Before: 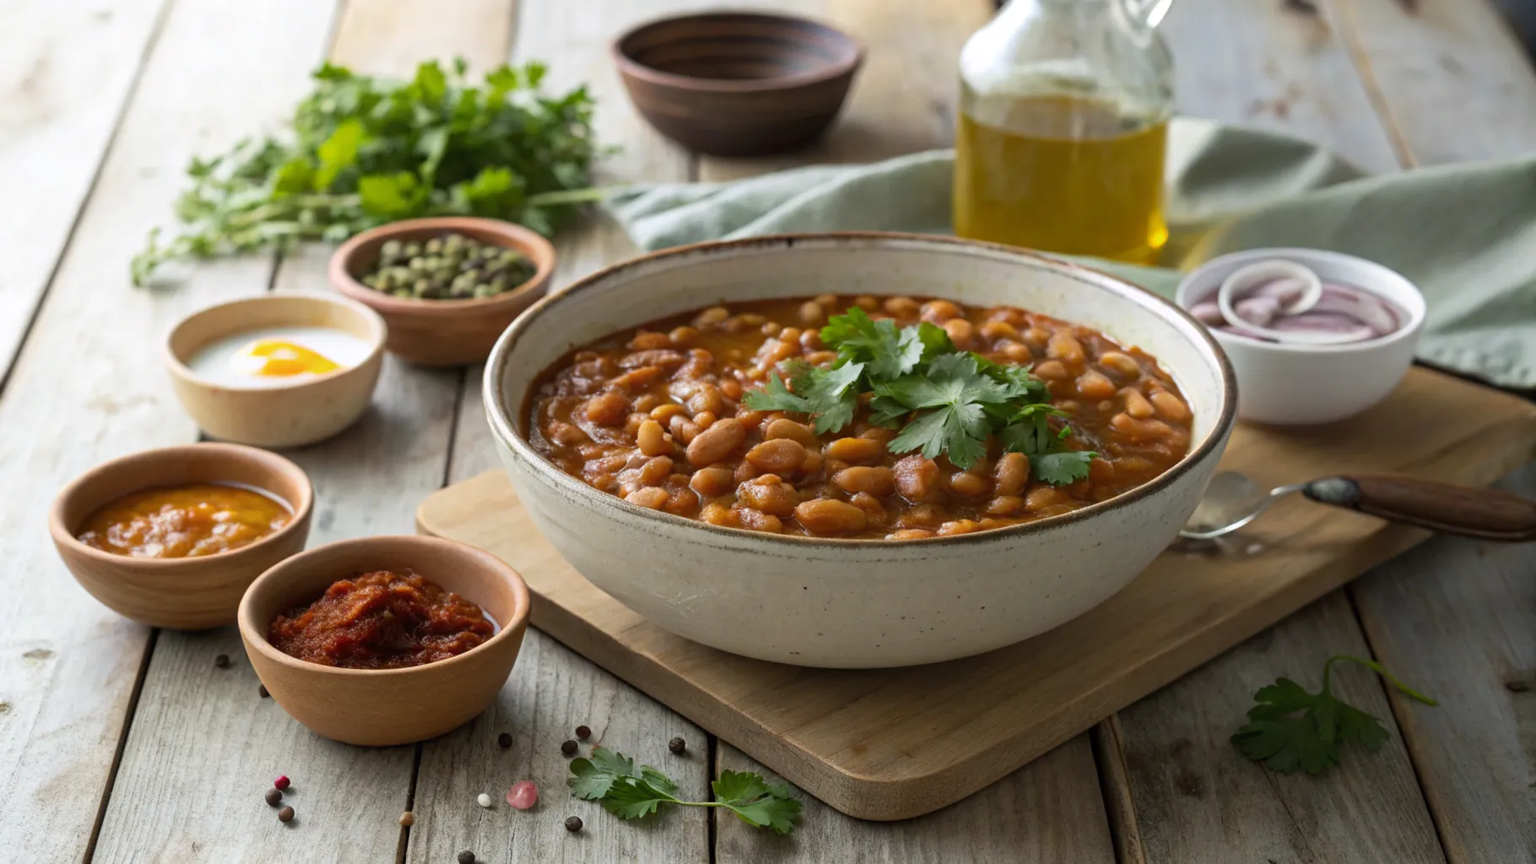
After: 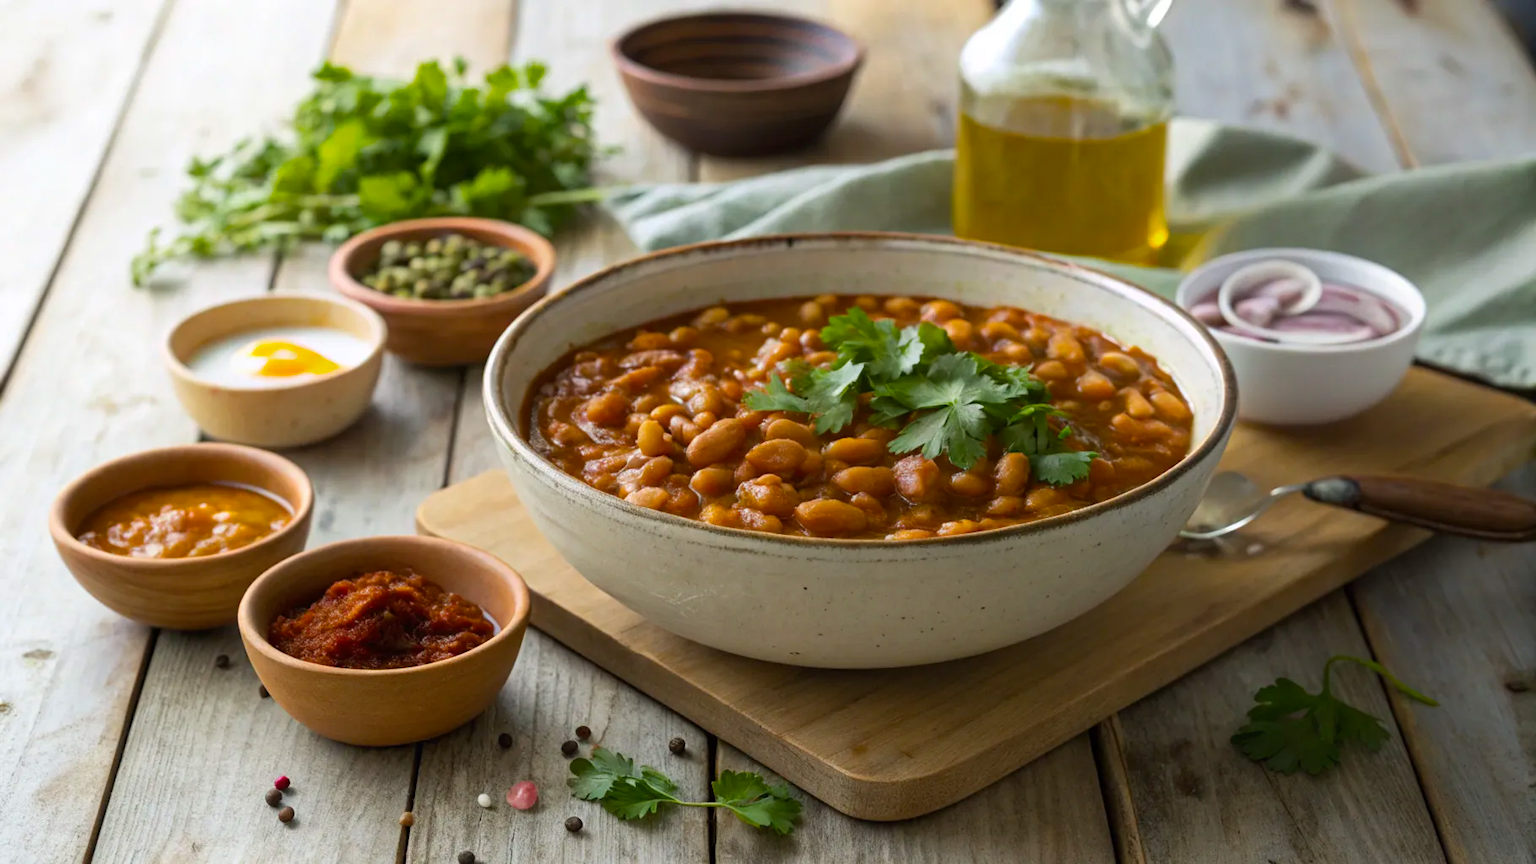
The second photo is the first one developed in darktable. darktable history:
rotate and perspective: crop left 0, crop top 0
color balance rgb: perceptual saturation grading › global saturation 20%, global vibrance 20%
